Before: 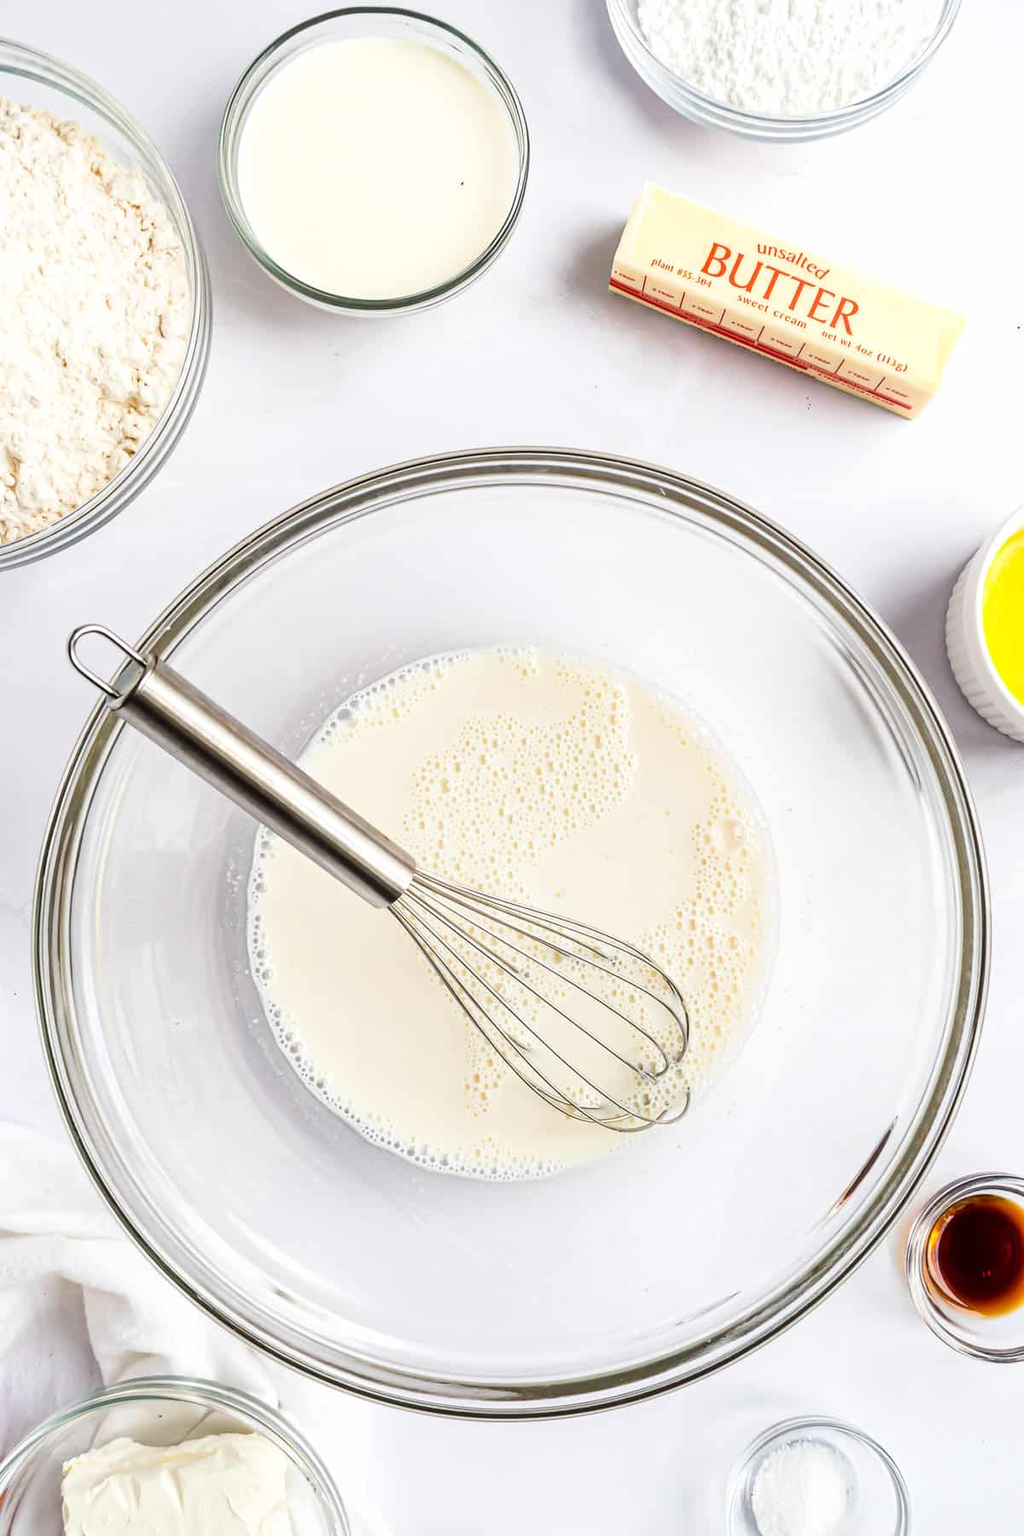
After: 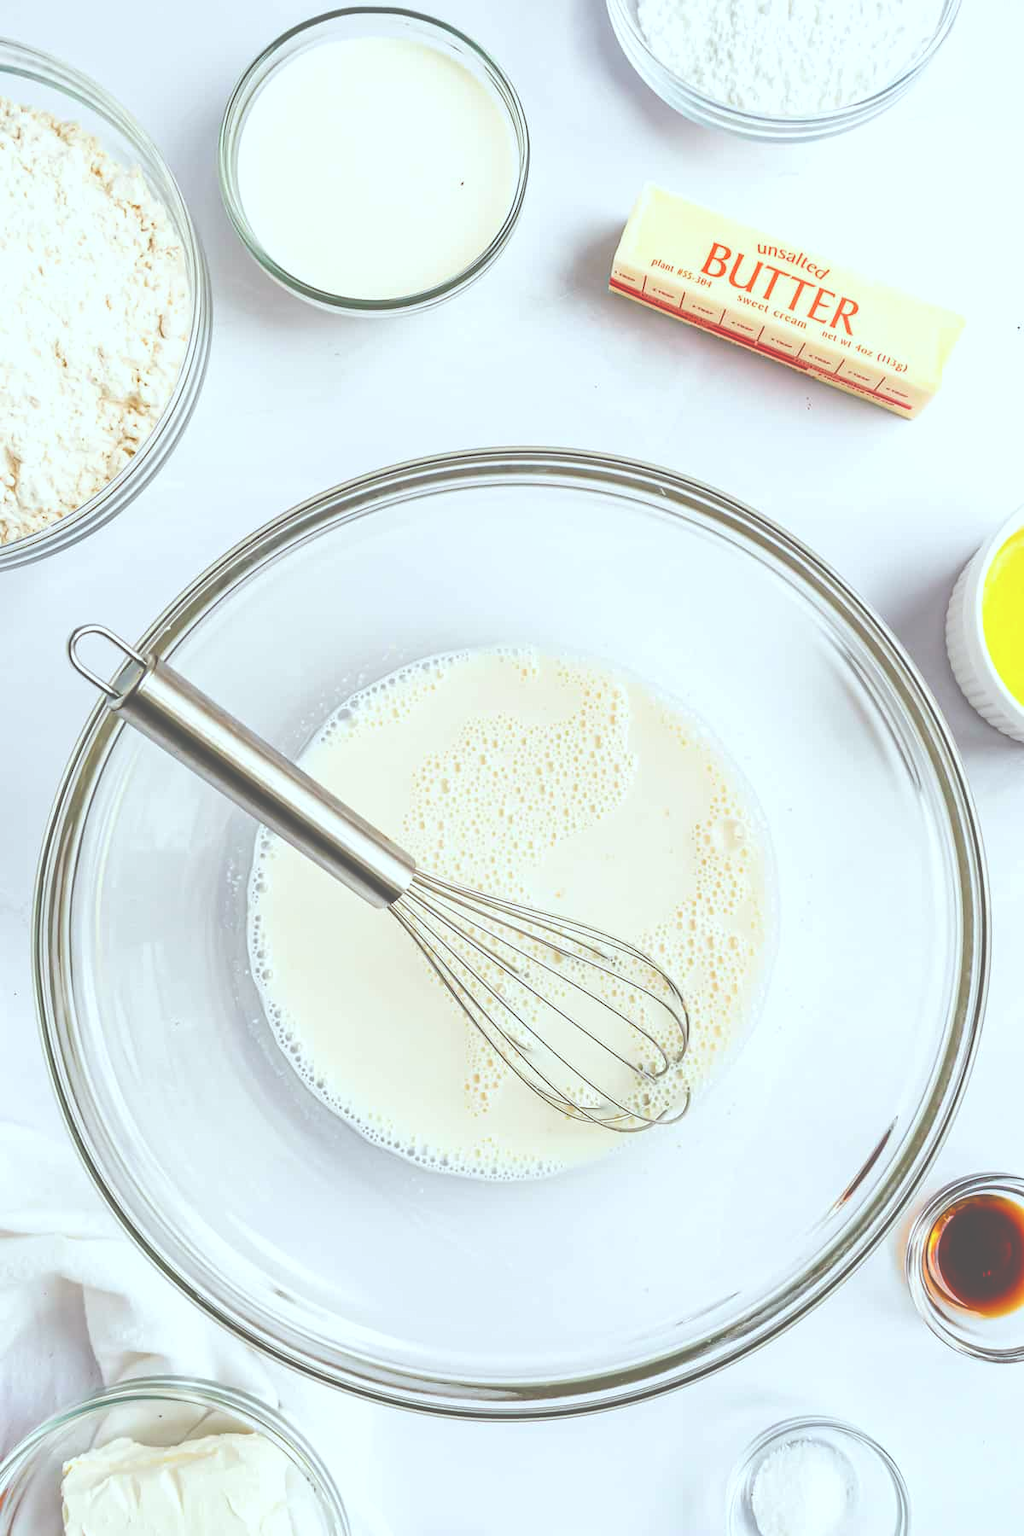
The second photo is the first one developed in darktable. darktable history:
color calibration: illuminant Planckian (black body), adaptation linear Bradford (ICC v4), x 0.36, y 0.366, temperature 4491.5 K
color balance rgb: power › chroma 0.683%, power › hue 60°, perceptual saturation grading › global saturation 26.215%, perceptual saturation grading › highlights -27.779%, perceptual saturation grading › mid-tones 15.878%, perceptual saturation grading › shadows 33.854%, global vibrance 20%
exposure: black level correction -0.086, compensate highlight preservation false
